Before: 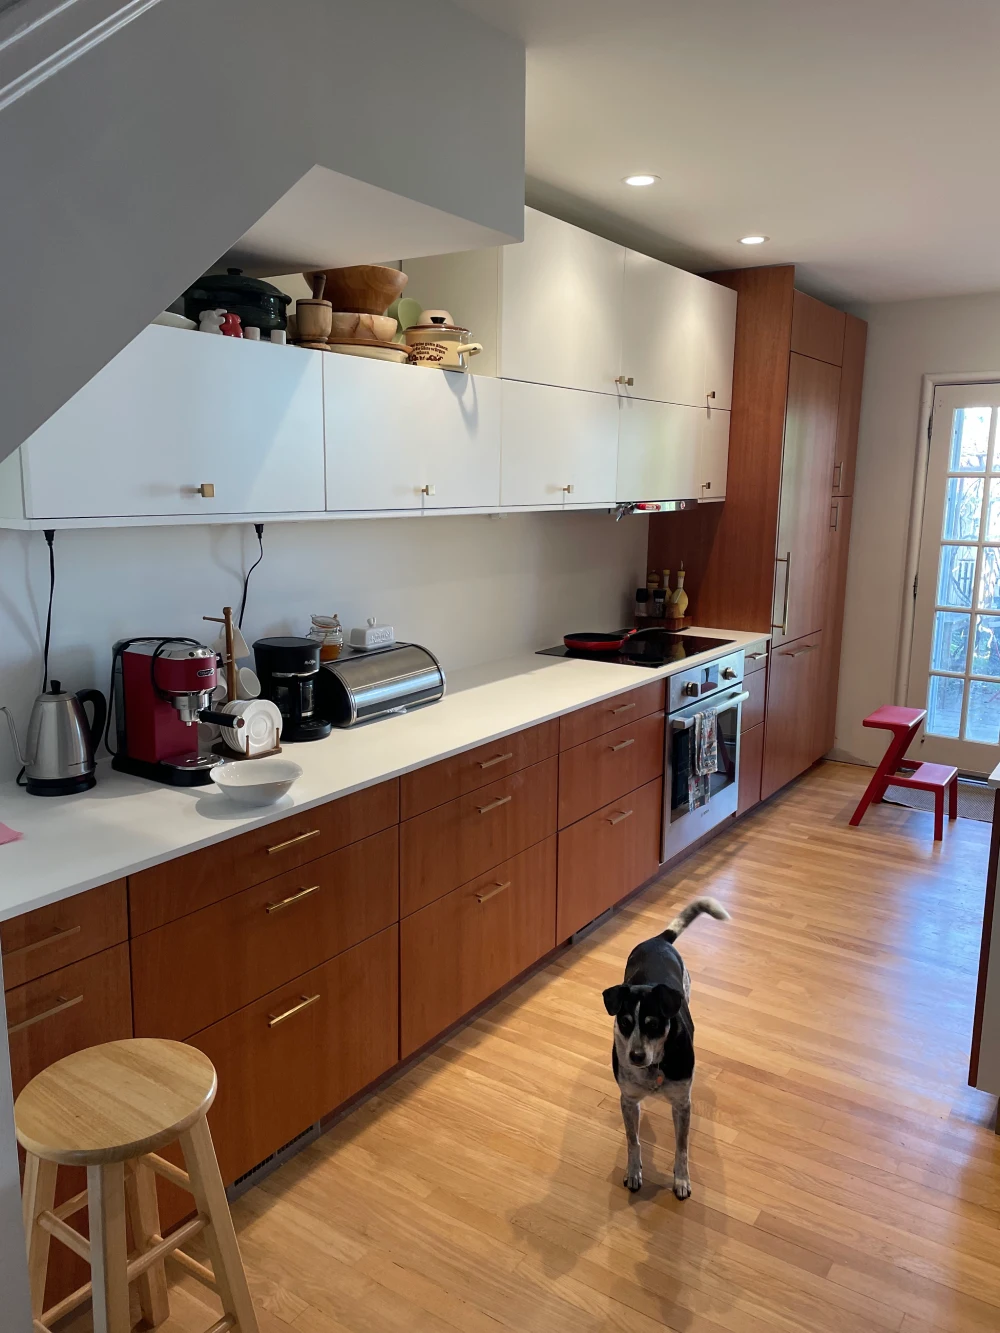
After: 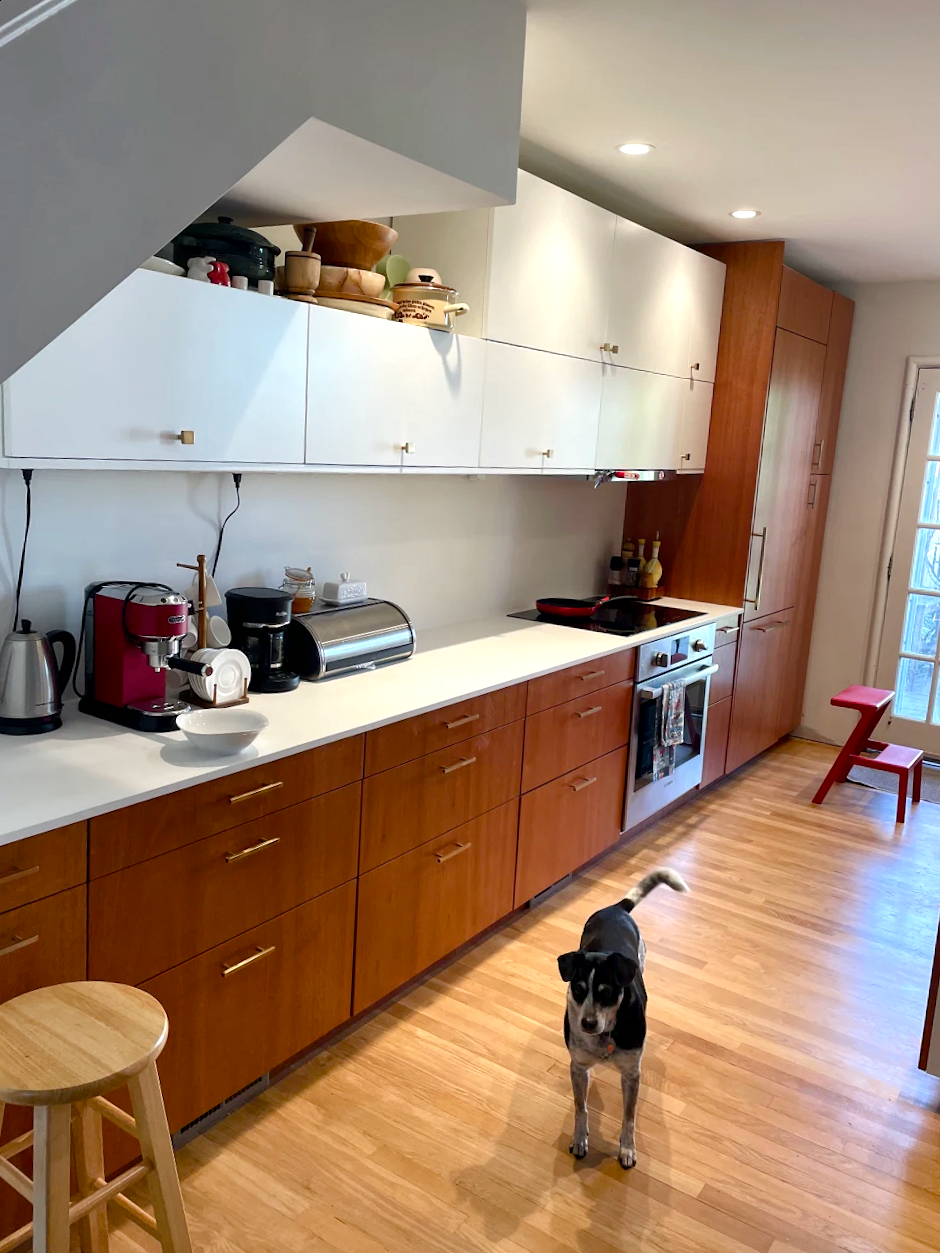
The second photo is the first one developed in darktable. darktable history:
exposure: exposure 0.428 EV, compensate highlight preservation false
crop and rotate: angle -2.8°
color balance rgb: perceptual saturation grading › global saturation 20%, perceptual saturation grading › highlights -25.592%, perceptual saturation grading › shadows 24.564%
local contrast: mode bilateral grid, contrast 21, coarseness 49, detail 120%, midtone range 0.2
